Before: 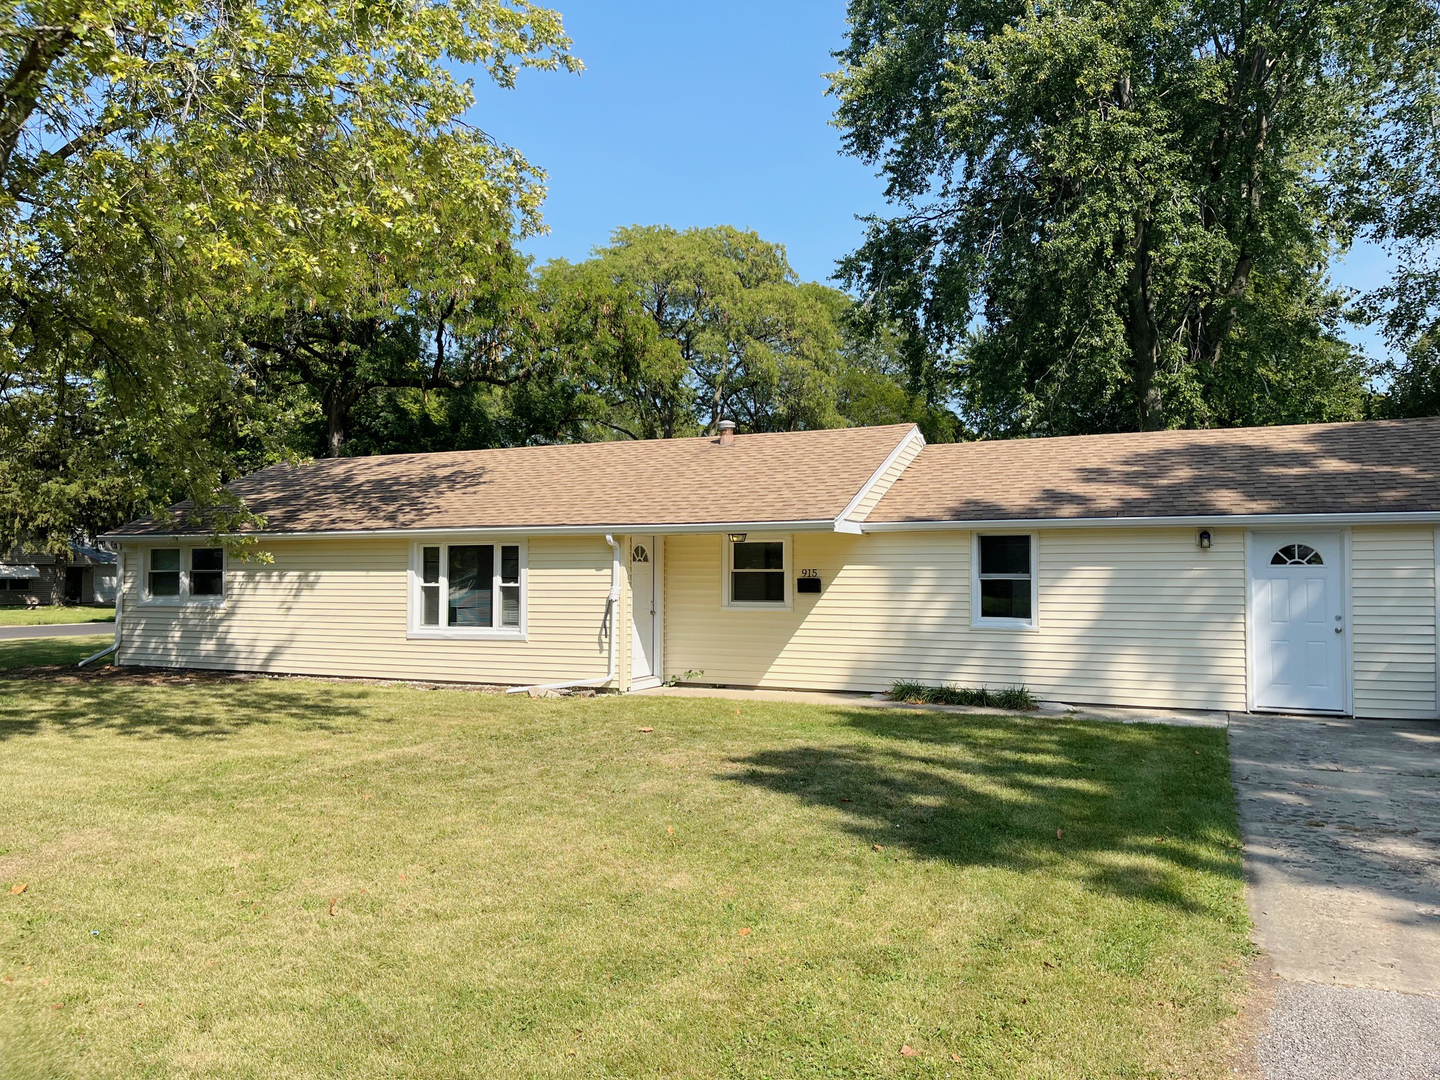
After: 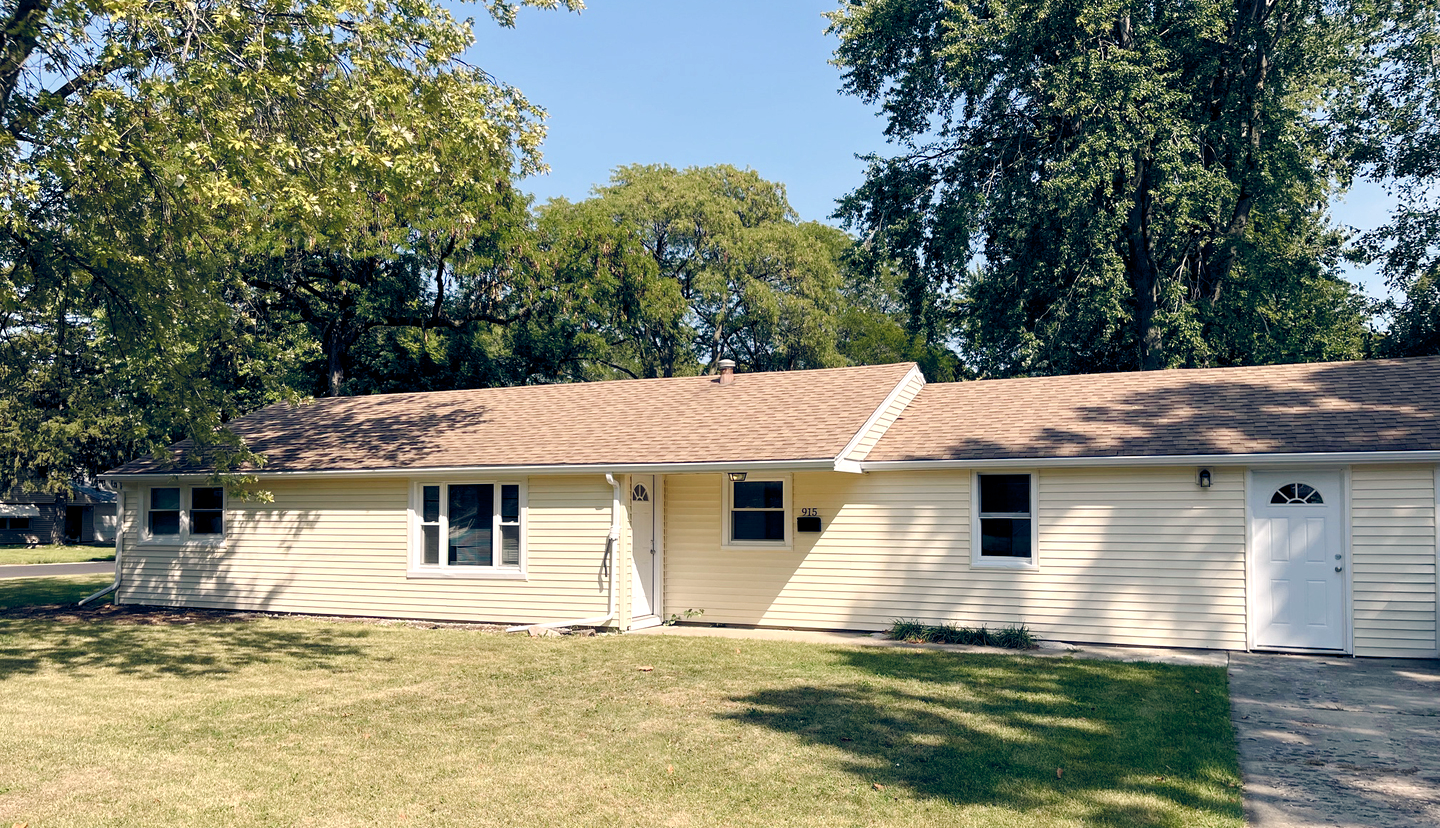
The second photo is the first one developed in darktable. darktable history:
crop: top 5.667%, bottom 17.637%
color balance rgb: highlights gain › chroma 2.94%, highlights gain › hue 60.57°, global offset › chroma 0.25%, global offset › hue 256.52°, perceptual saturation grading › global saturation 20%, perceptual saturation grading › highlights -50%, perceptual saturation grading › shadows 30%, contrast 15%
exposure: compensate highlight preservation false
